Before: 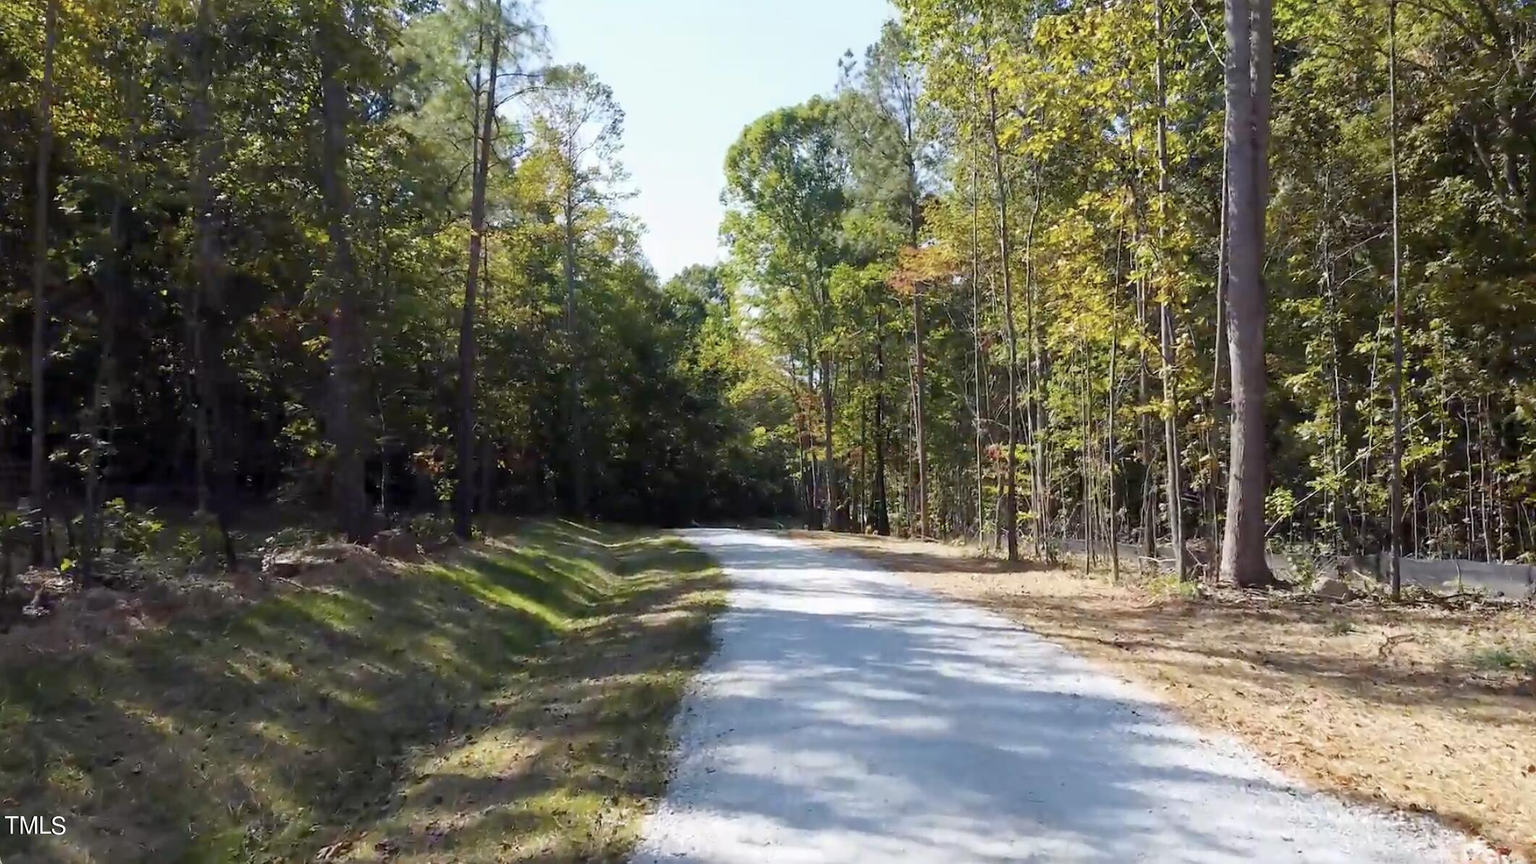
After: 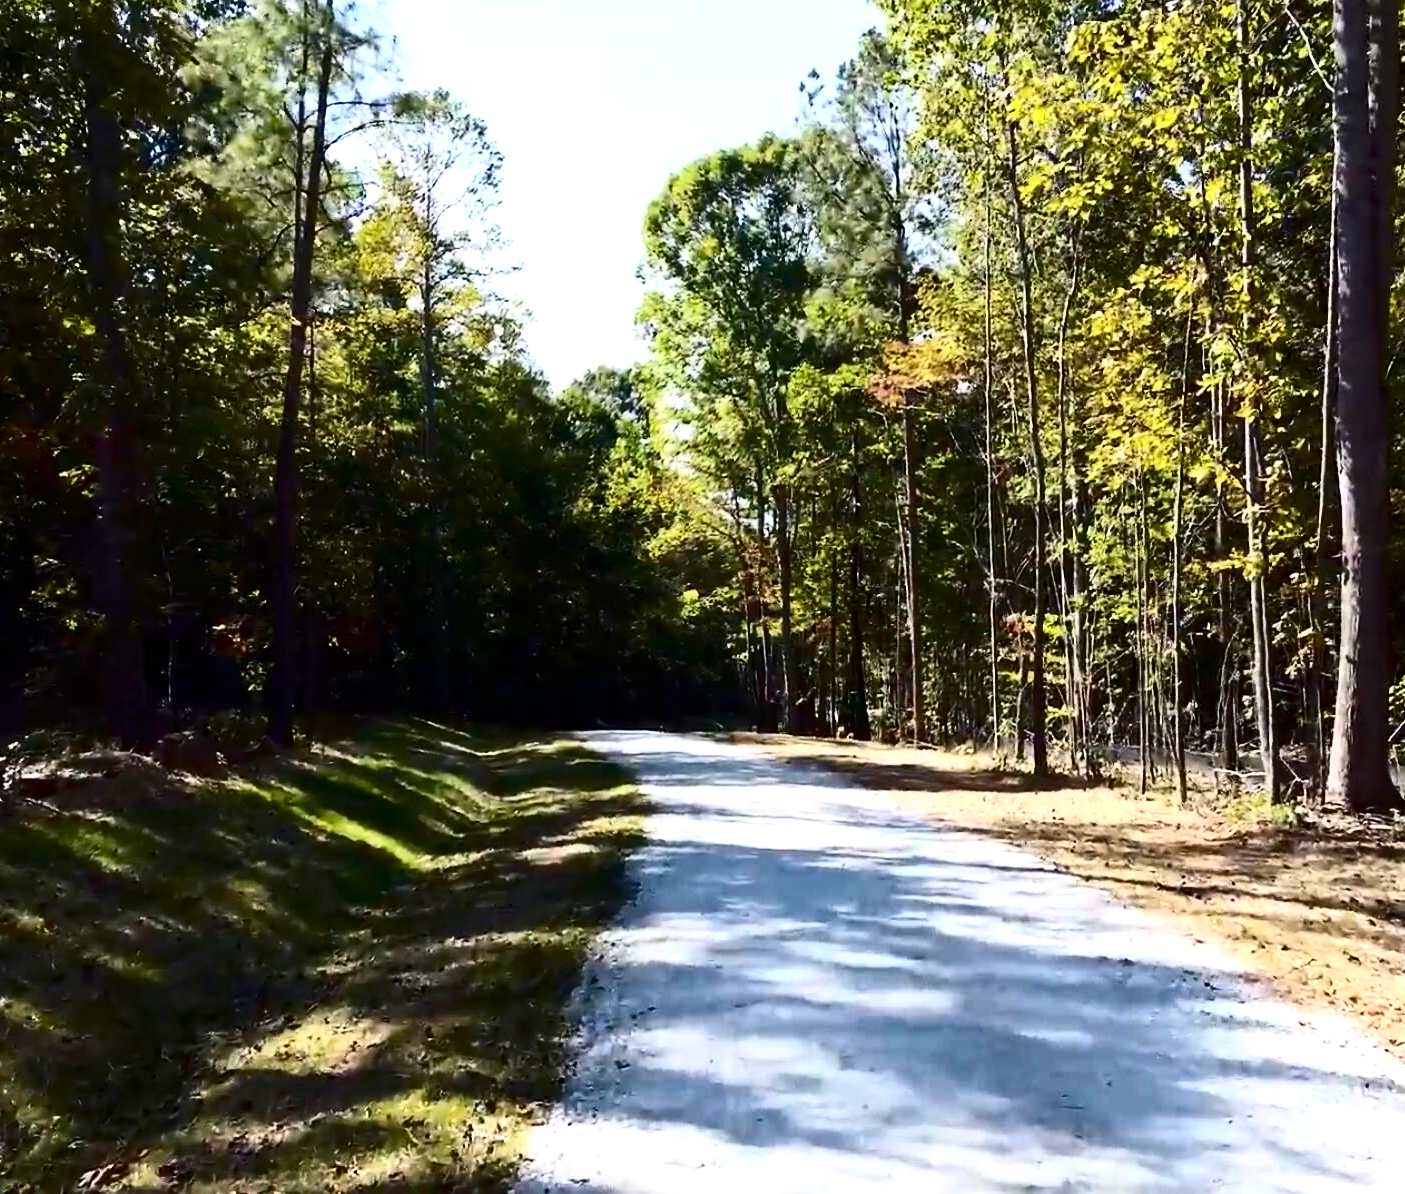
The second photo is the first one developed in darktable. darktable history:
crop: left 16.93%, right 16.839%
contrast brightness saturation: contrast 0.322, brightness -0.067, saturation 0.174
haze removal: adaptive false
color balance rgb: perceptual saturation grading › global saturation 1.023%, perceptual saturation grading › highlights -2.395%, perceptual saturation grading › mid-tones 3.937%, perceptual saturation grading › shadows 8.75%, perceptual brilliance grading › global brilliance 15.199%, perceptual brilliance grading › shadows -35.412%
